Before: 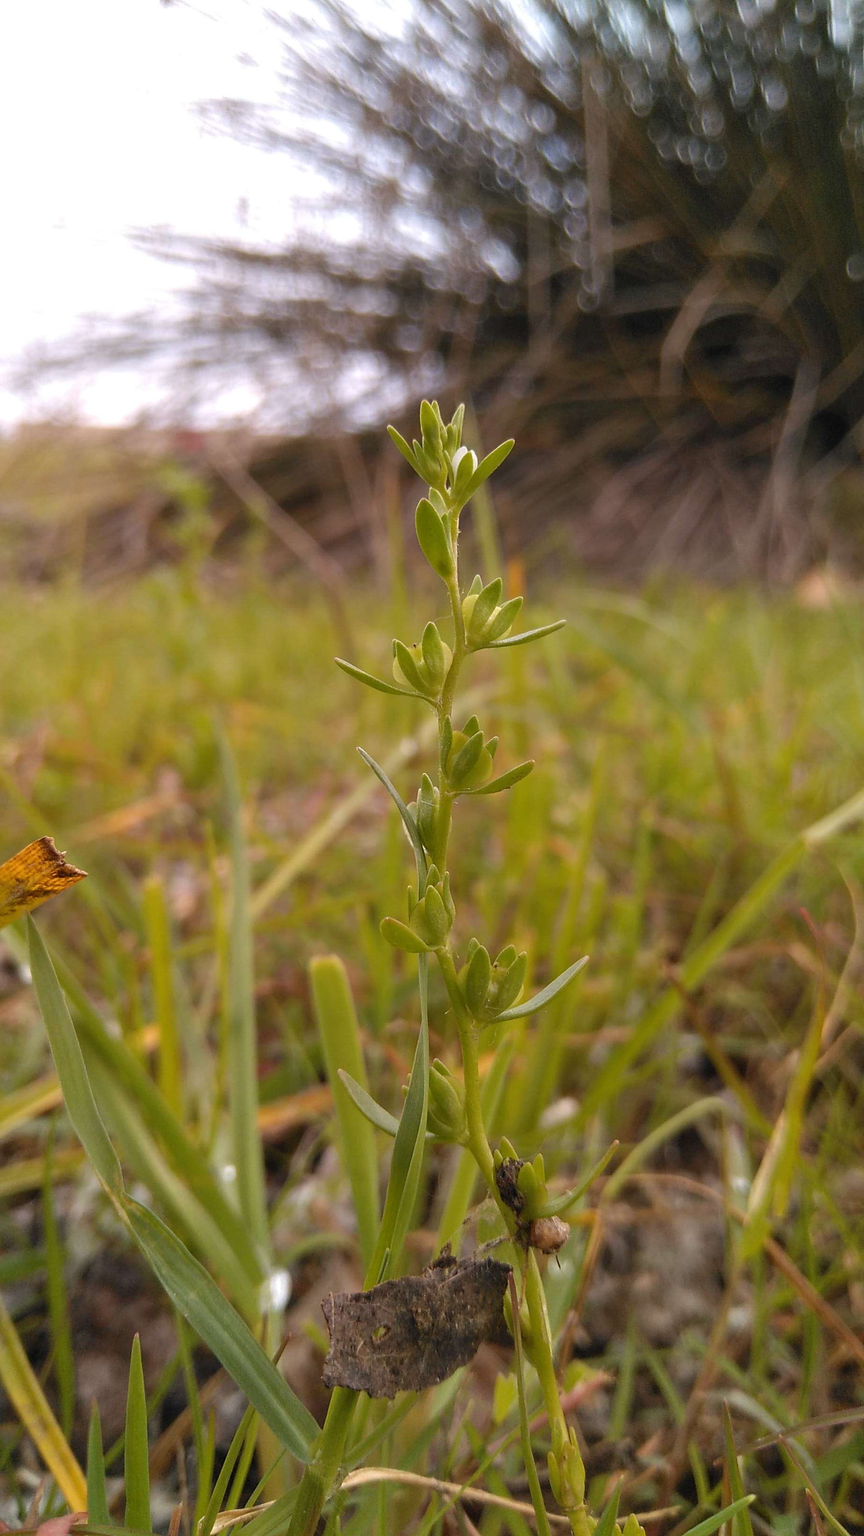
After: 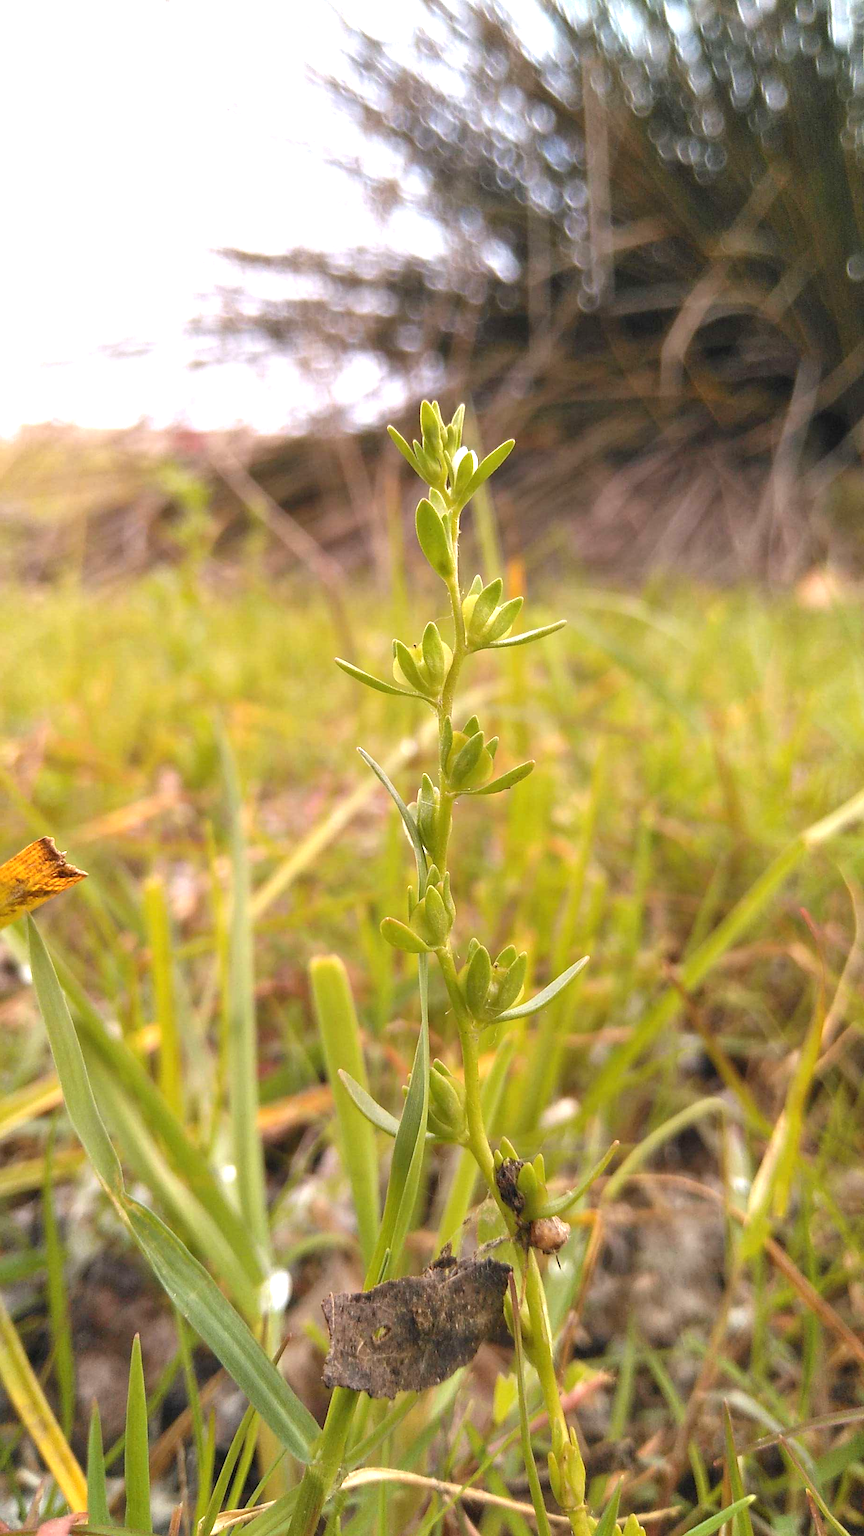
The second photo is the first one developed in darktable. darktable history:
exposure: black level correction 0, exposure 1.001 EV, compensate highlight preservation false
color zones: curves: ch0 [(0.25, 0.5) (0.463, 0.627) (0.484, 0.637) (0.75, 0.5)]
